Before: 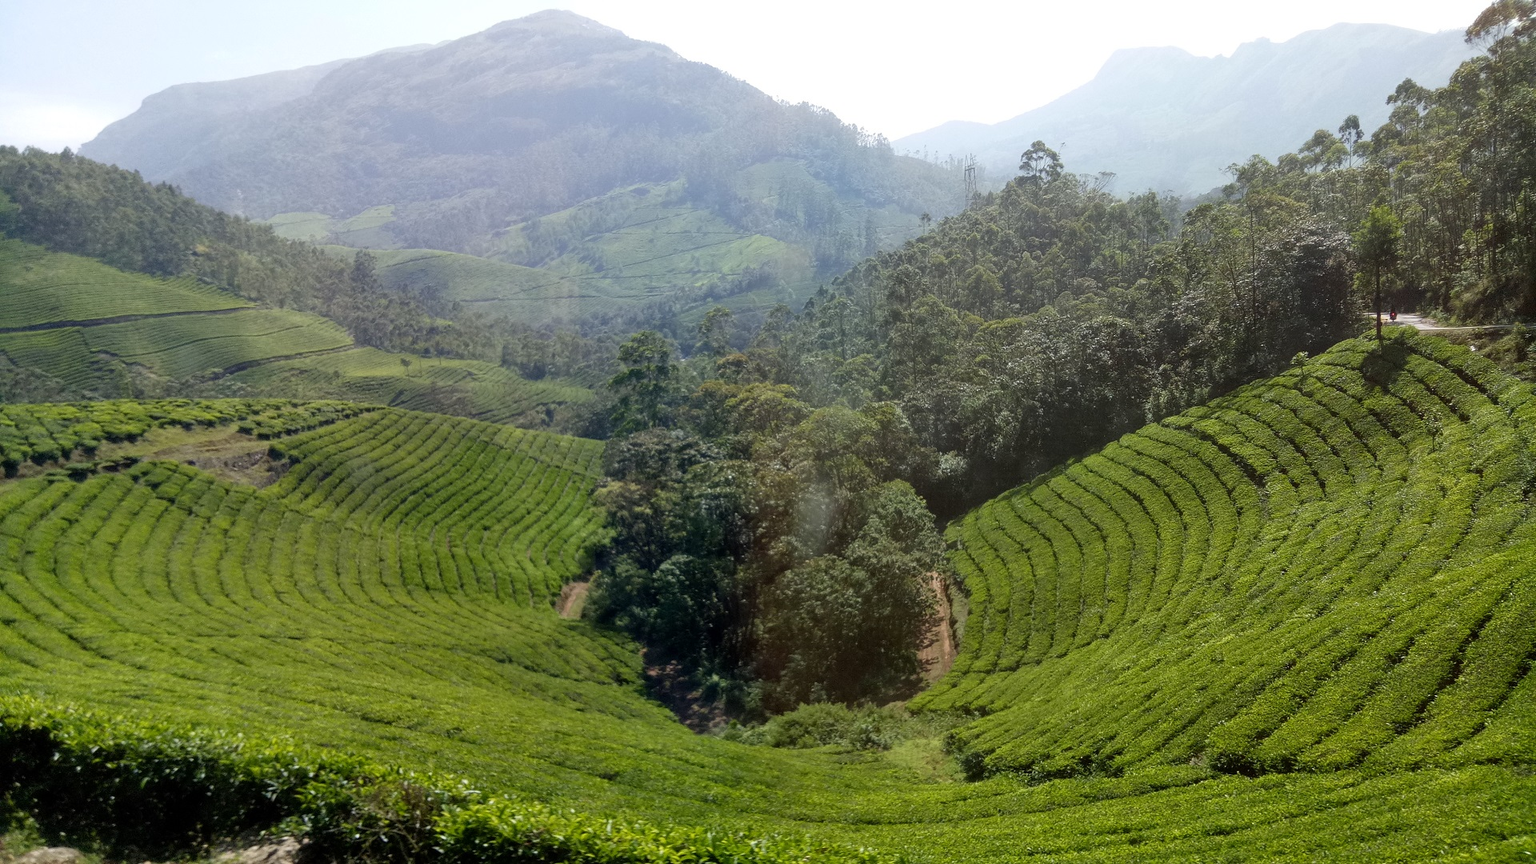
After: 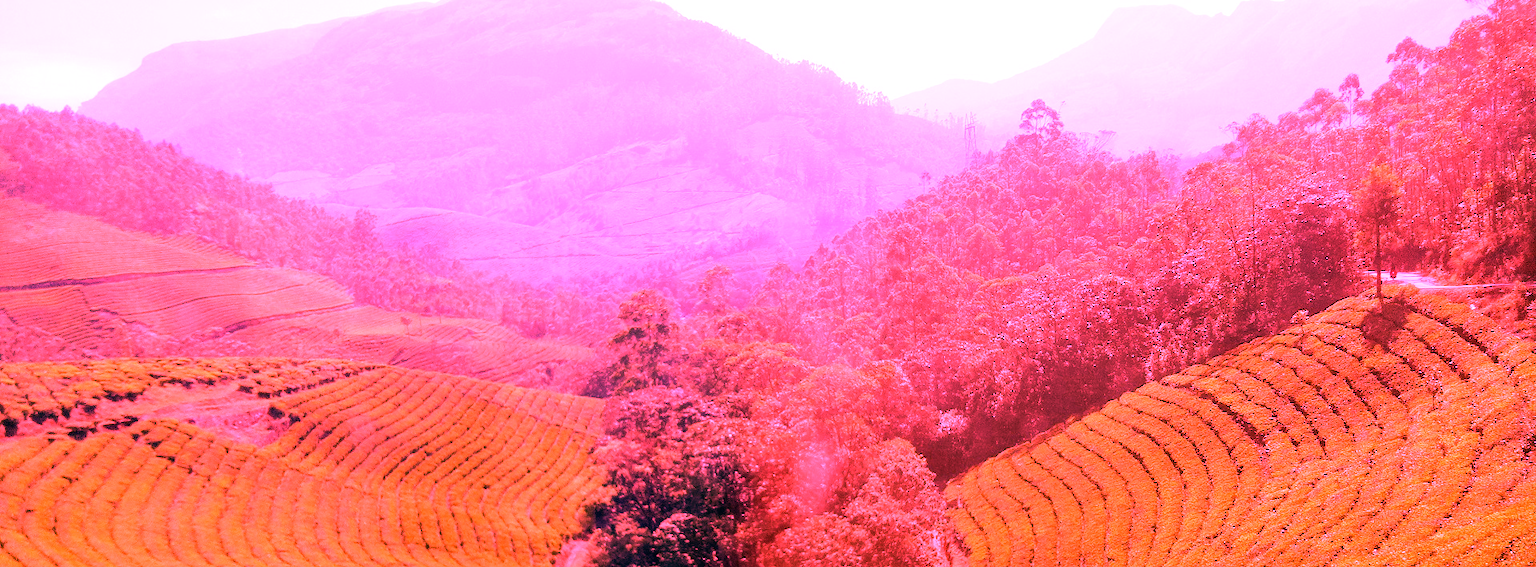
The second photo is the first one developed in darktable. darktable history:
crop and rotate: top 4.848%, bottom 29.503%
white balance: red 4.26, blue 1.802
